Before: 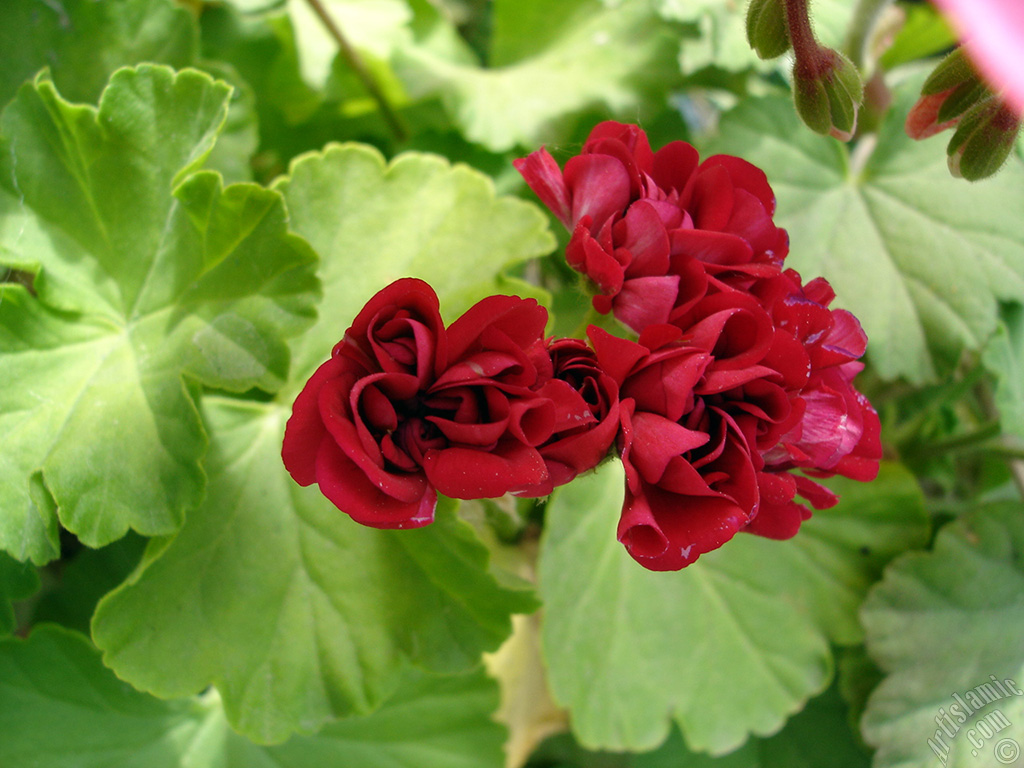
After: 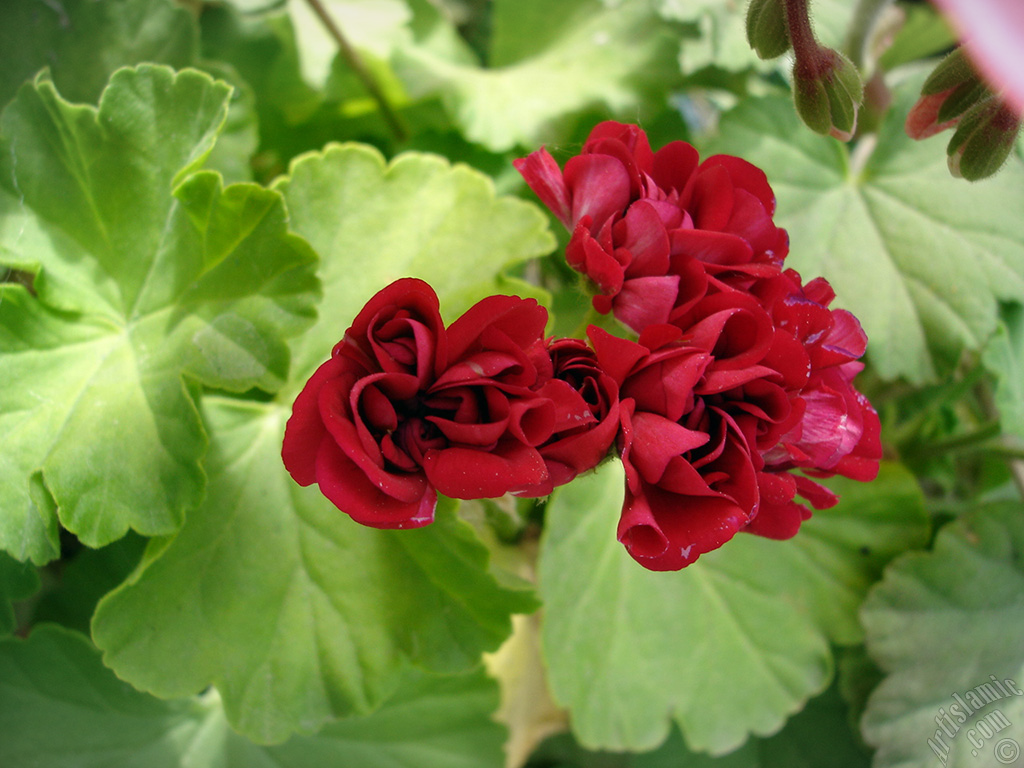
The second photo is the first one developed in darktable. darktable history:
vignetting: fall-off start 98.42%, fall-off radius 99.03%, width/height ratio 1.423
